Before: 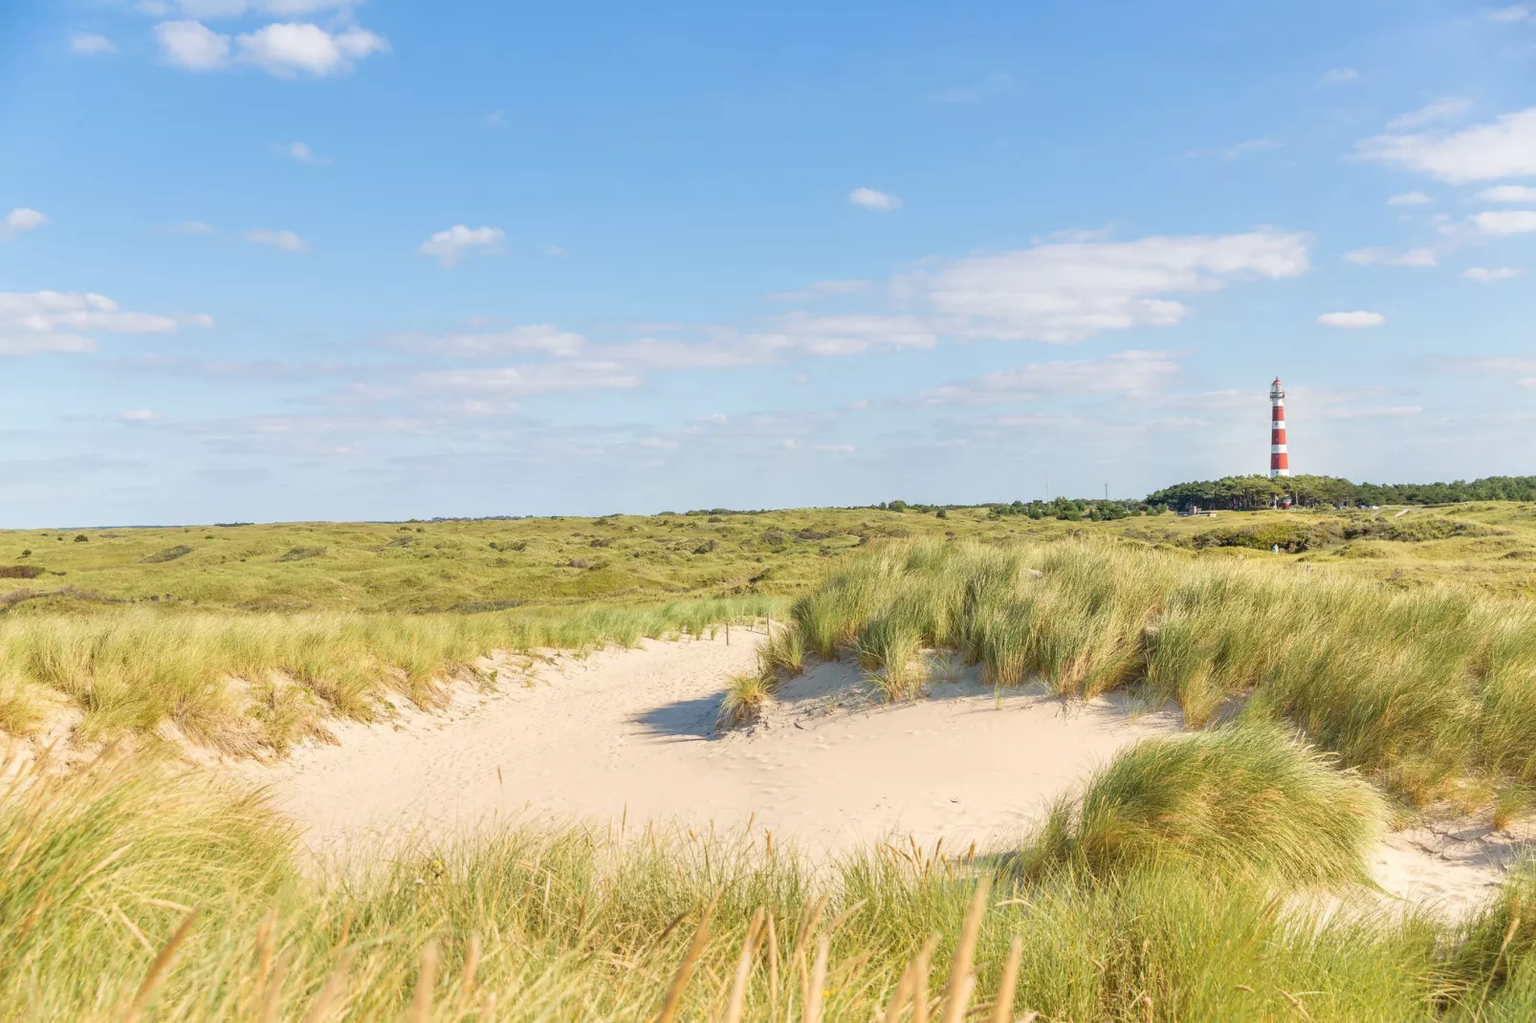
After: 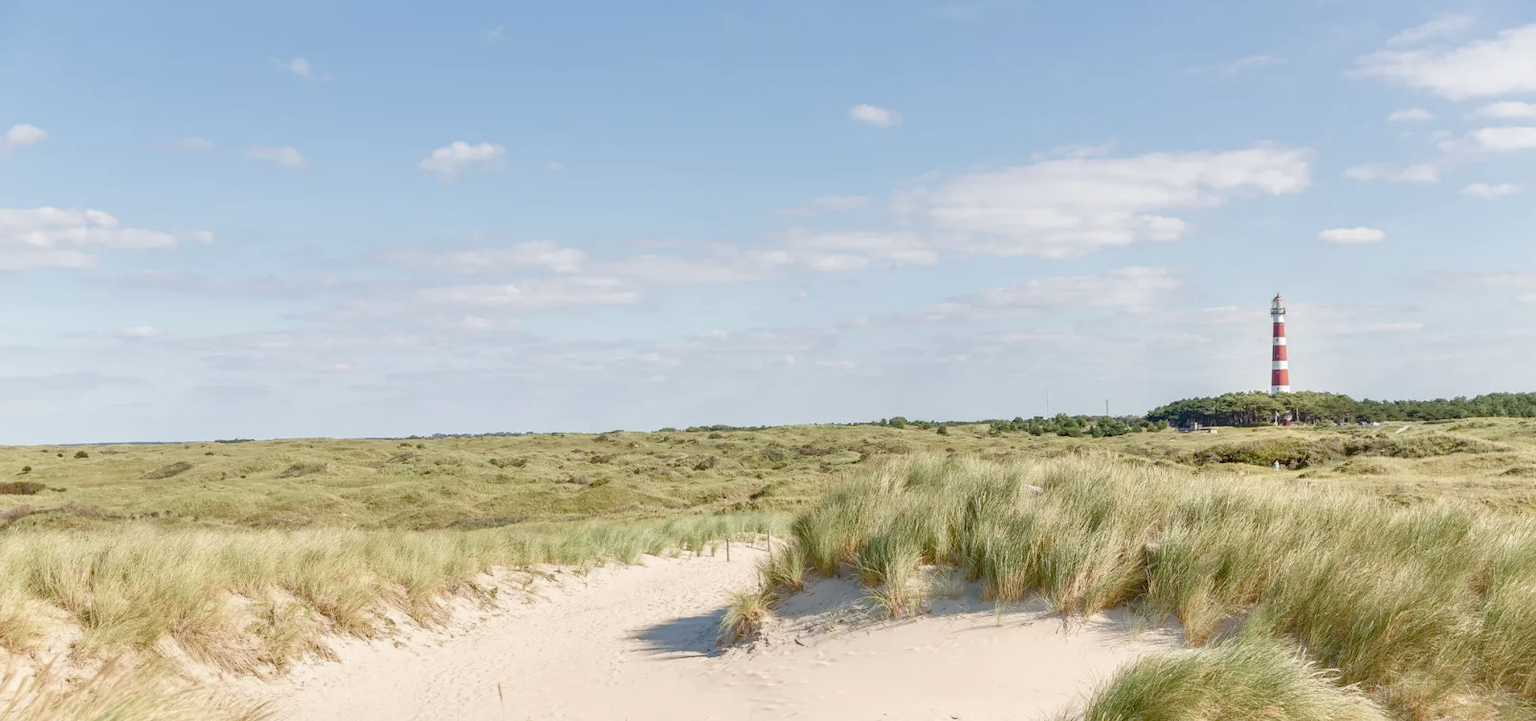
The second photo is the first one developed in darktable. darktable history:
exposure: compensate exposure bias true, compensate highlight preservation false
crop and rotate: top 8.281%, bottom 21.19%
color balance rgb: linear chroma grading › shadows -2.569%, linear chroma grading › highlights -14.419%, linear chroma grading › global chroma -9.44%, linear chroma grading › mid-tones -10.326%, perceptual saturation grading › global saturation 20%, perceptual saturation grading › highlights -50.403%, perceptual saturation grading › shadows 30.382%, global vibrance 14.92%
